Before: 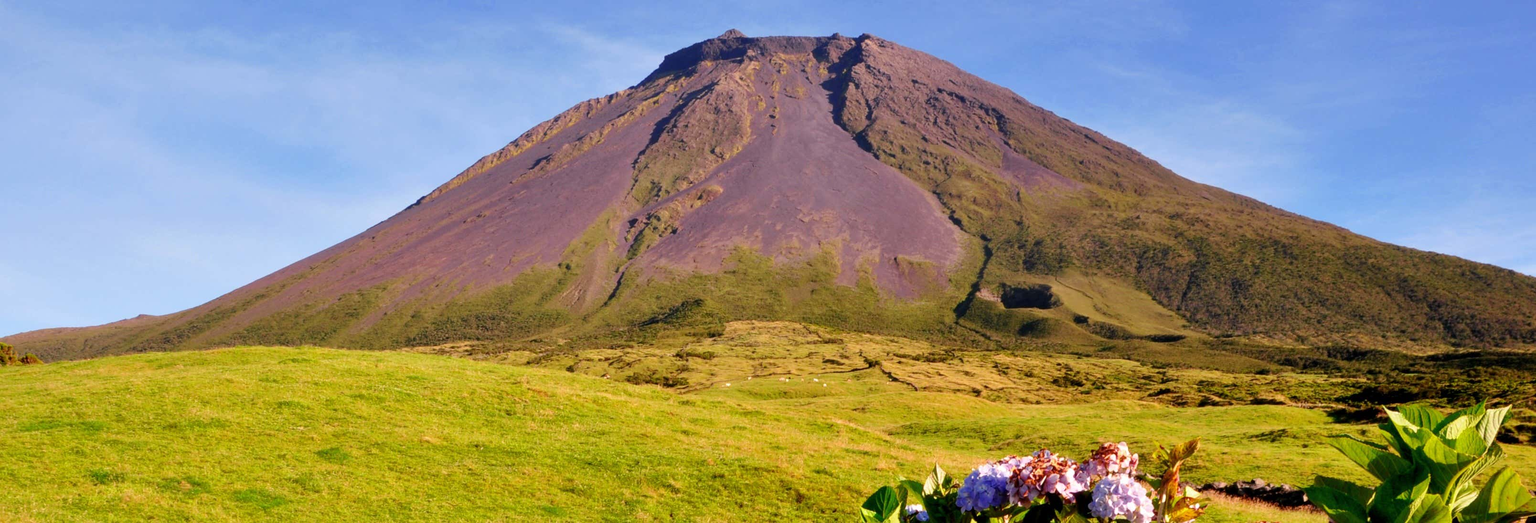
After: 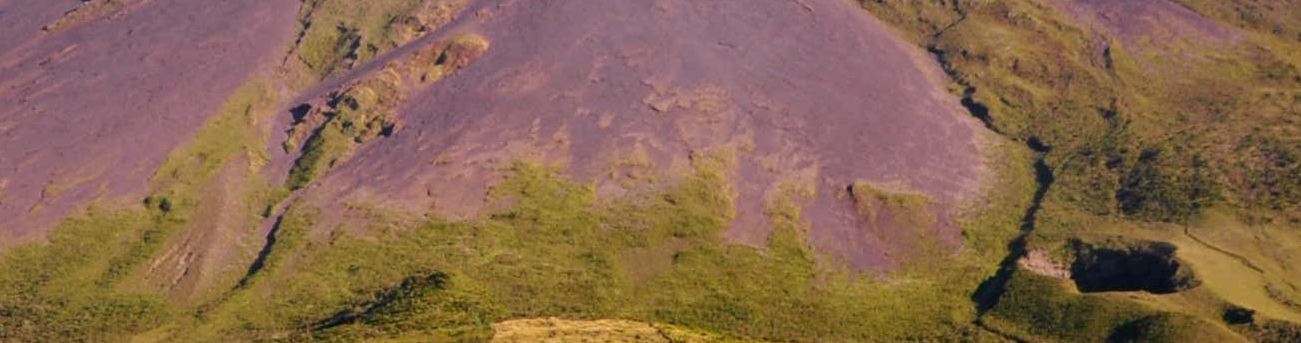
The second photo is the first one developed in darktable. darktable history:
crop: left 31.892%, top 32.344%, right 27.626%, bottom 36.331%
